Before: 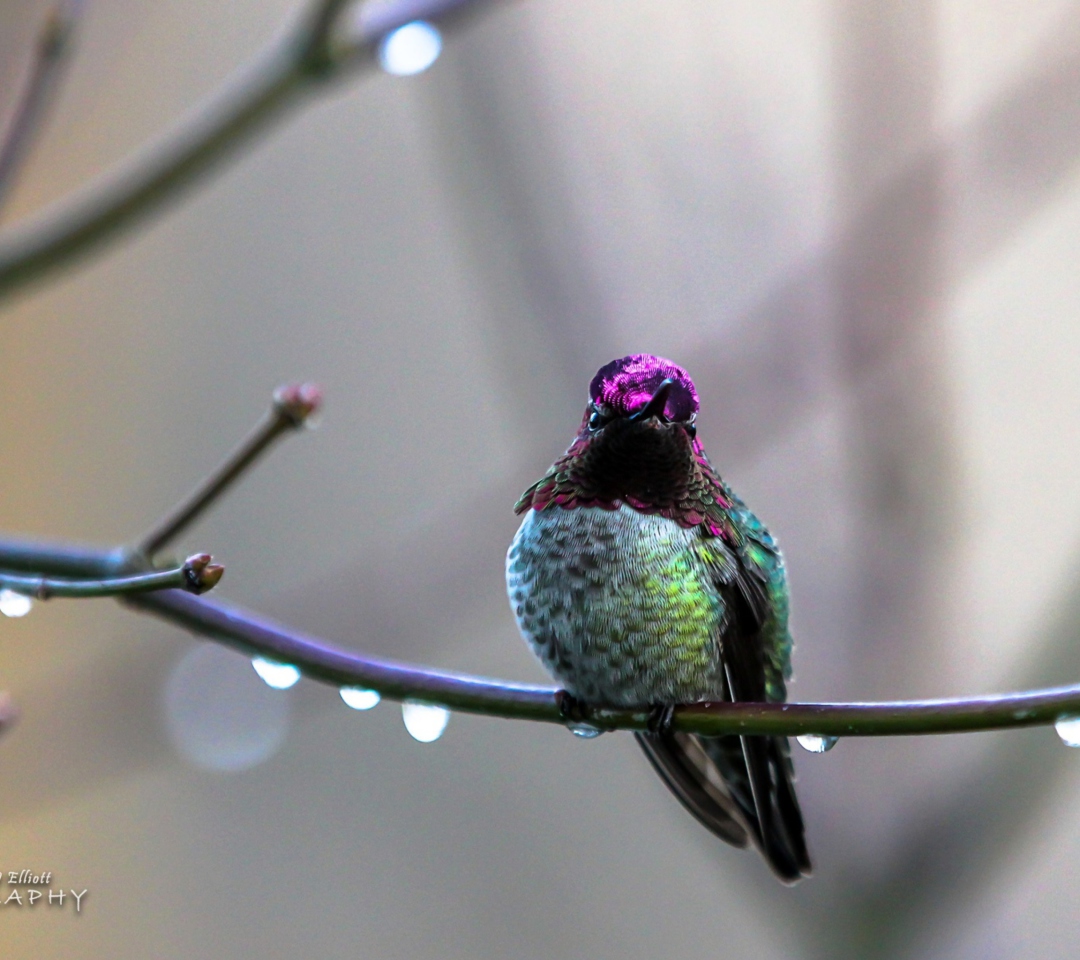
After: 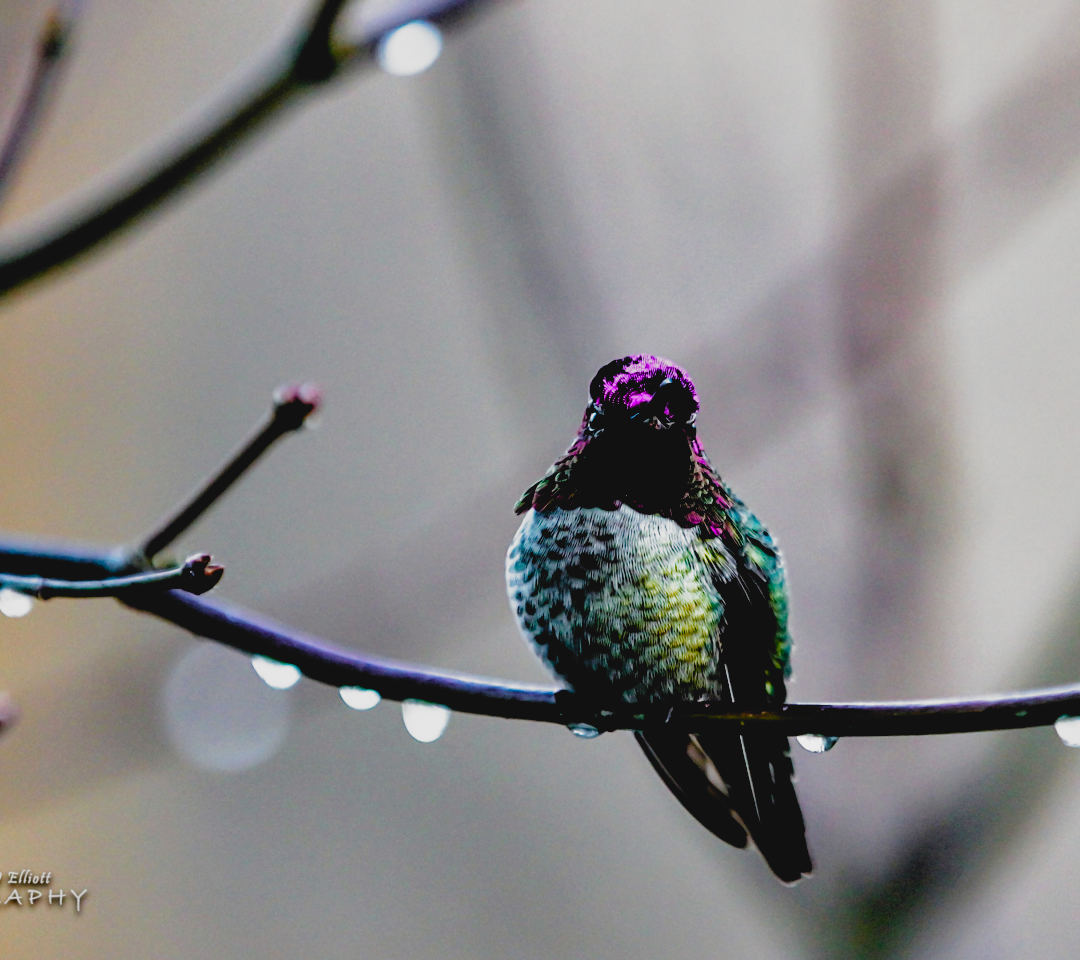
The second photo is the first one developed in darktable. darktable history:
filmic rgb: black relative exposure -3.35 EV, white relative exposure 3.46 EV, threshold 5.96 EV, hardness 2.36, contrast 1.104, add noise in highlights 0, preserve chrominance no, color science v3 (2019), use custom middle-gray values true, contrast in highlights soft, enable highlight reconstruction true
contrast equalizer: y [[0.6 ×6], [0.55 ×6], [0 ×6], [0 ×6], [0 ×6]]
color zones: curves: ch1 [(0.24, 0.634) (0.75, 0.5)]; ch2 [(0.253, 0.437) (0.745, 0.491)]
contrast brightness saturation: contrast -0.099, saturation -0.08
